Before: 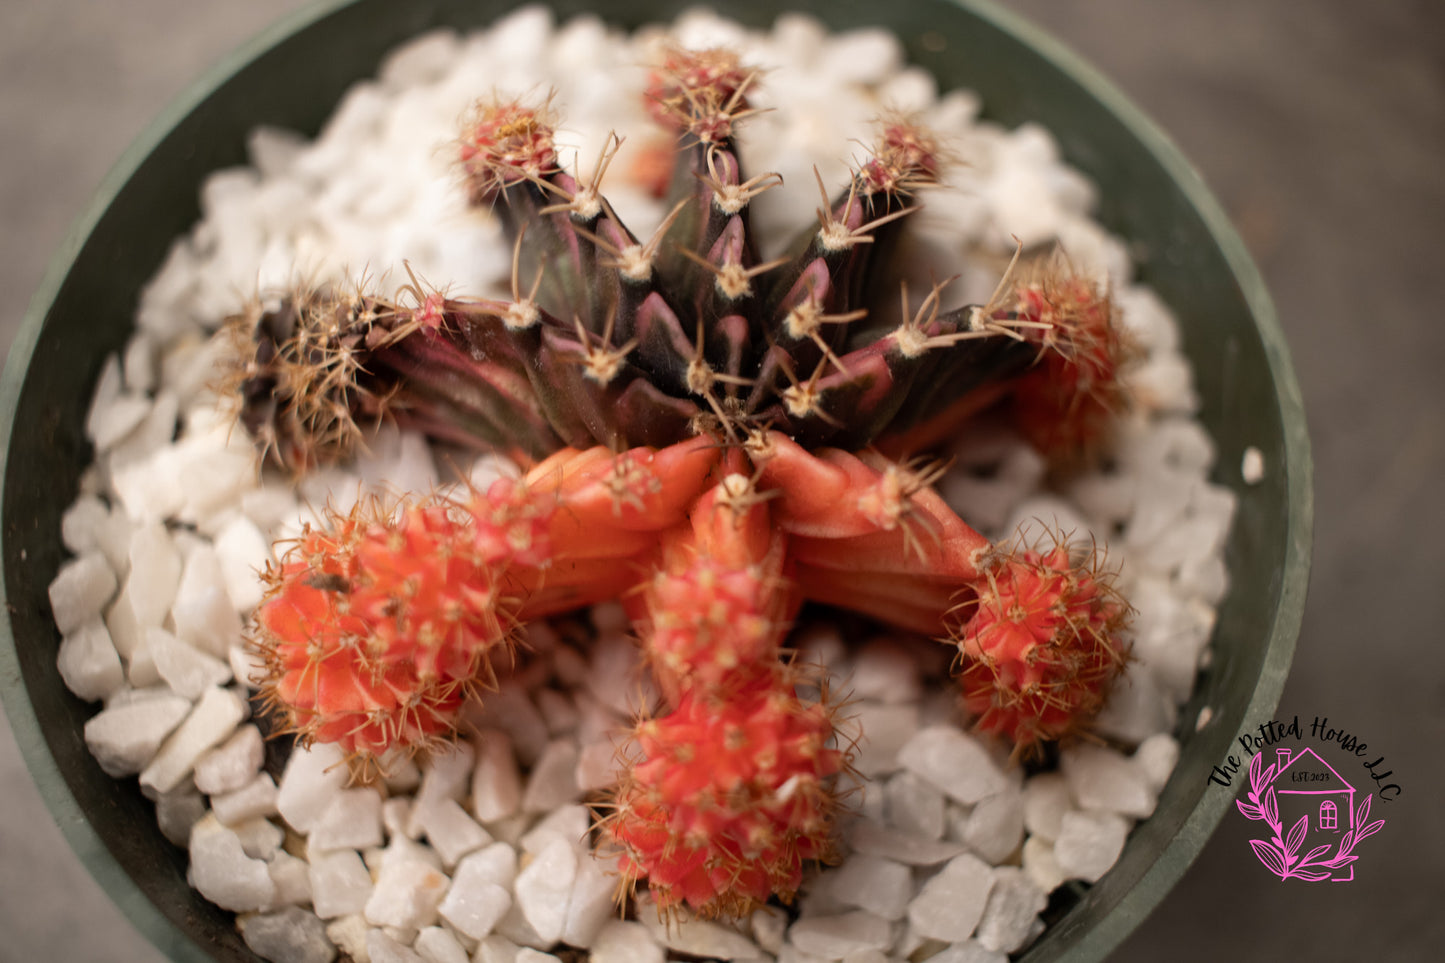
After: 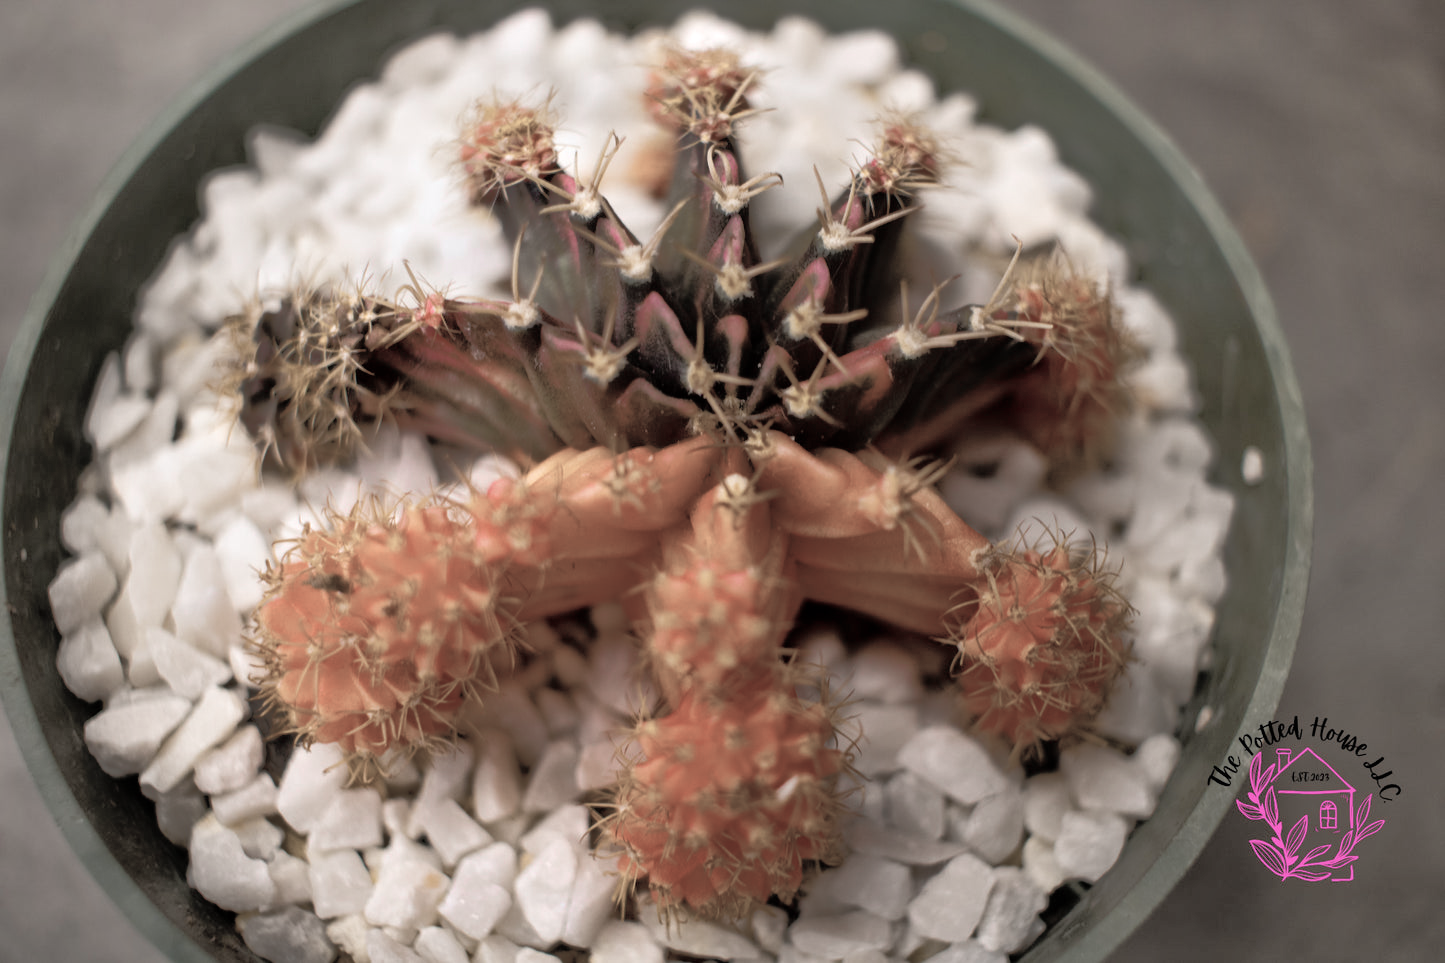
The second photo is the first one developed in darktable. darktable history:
color zones: curves: ch1 [(0, 0.34) (0.143, 0.164) (0.286, 0.152) (0.429, 0.176) (0.571, 0.173) (0.714, 0.188) (0.857, 0.199) (1, 0.34)]
color correction: highlights a* -0.845, highlights b* -8.44
tone equalizer: -8 EV -0.495 EV, -7 EV -0.301 EV, -6 EV -0.052 EV, -5 EV 0.417 EV, -4 EV 0.977 EV, -3 EV 0.786 EV, -2 EV -0.01 EV, -1 EV 0.135 EV, +0 EV -0.008 EV
color balance rgb: linear chroma grading › shadows 16.724%, linear chroma grading › highlights 61.798%, linear chroma grading › global chroma 49.456%, perceptual saturation grading › global saturation 0.649%, global vibrance 9.819%
